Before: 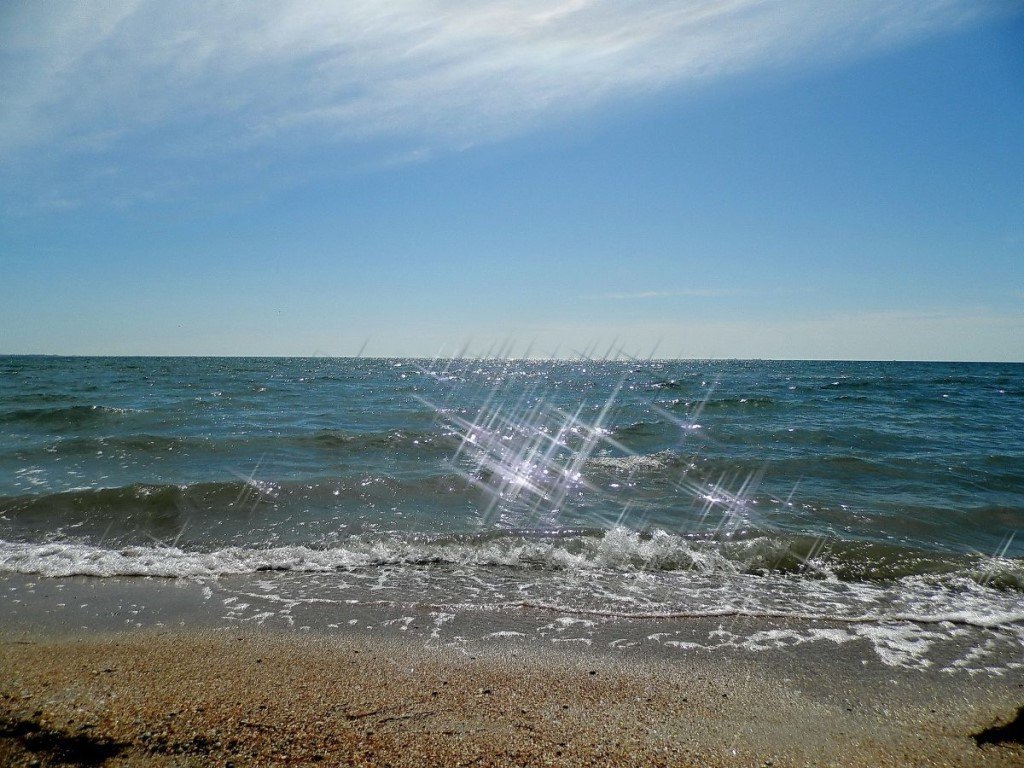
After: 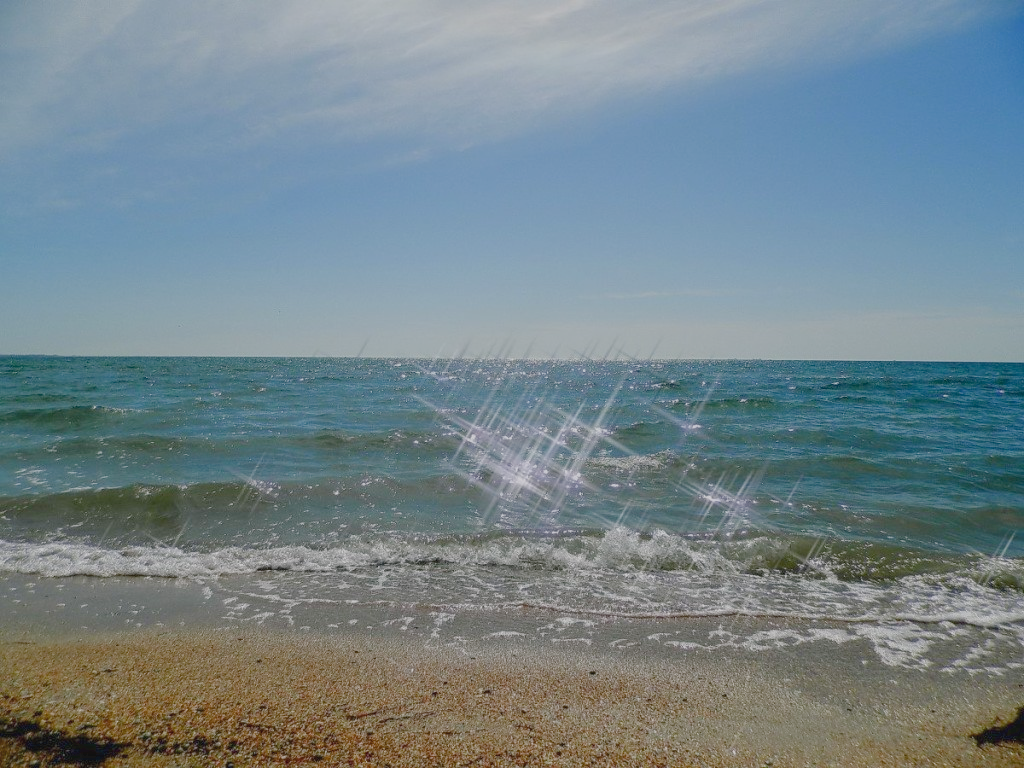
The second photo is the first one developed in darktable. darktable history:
contrast brightness saturation: contrast -0.15, brightness 0.05, saturation -0.12
local contrast: on, module defaults
color balance rgb: shadows lift › chroma 1%, shadows lift › hue 113°, highlights gain › chroma 0.2%, highlights gain › hue 333°, perceptual saturation grading › global saturation 20%, perceptual saturation grading › highlights -50%, perceptual saturation grading › shadows 25%, contrast -30%
